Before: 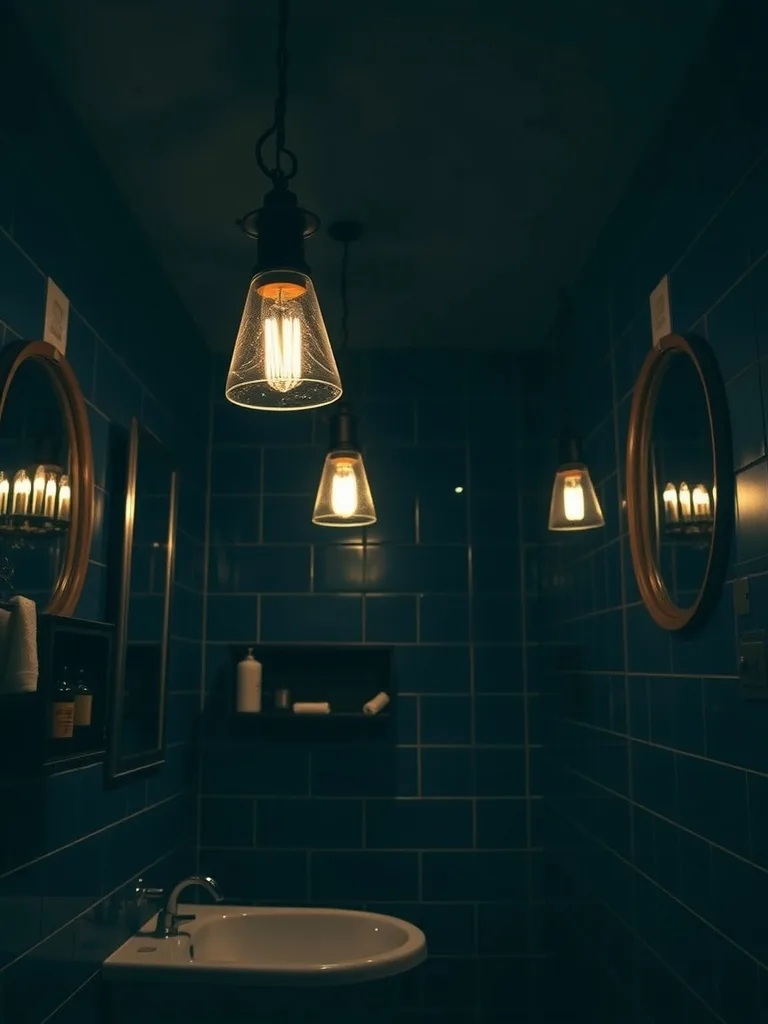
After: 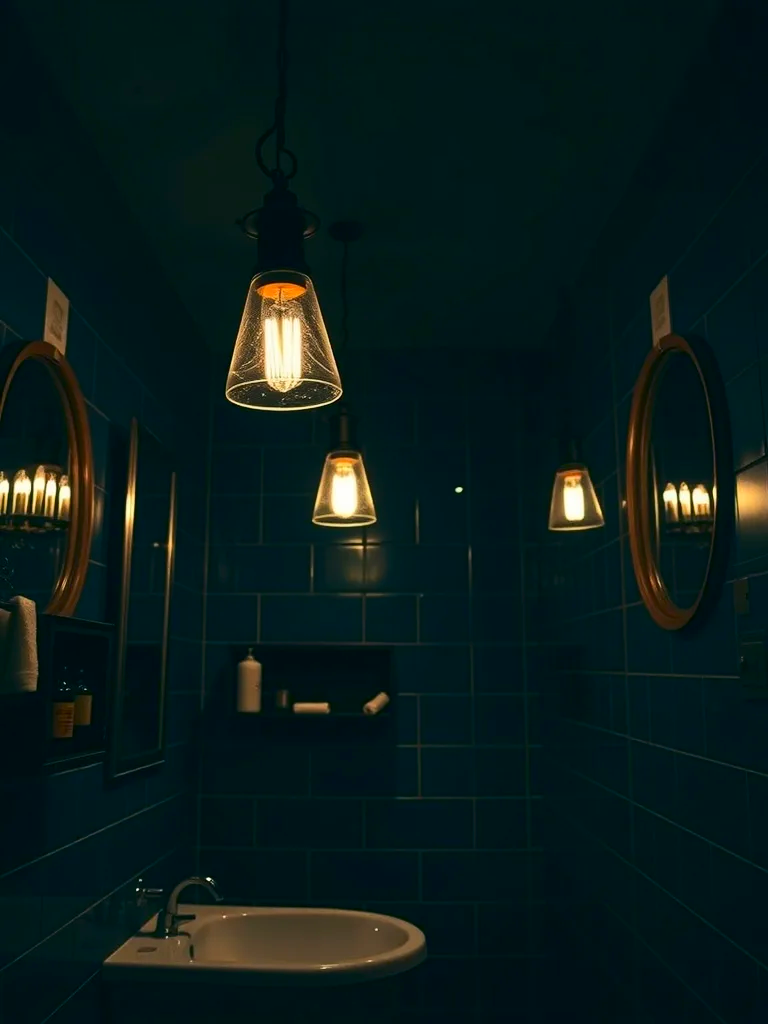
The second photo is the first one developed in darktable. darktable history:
contrast brightness saturation: contrast 0.12, brightness -0.119, saturation 0.204
shadows and highlights: shadows 30.73, highlights -62.54, soften with gaussian
